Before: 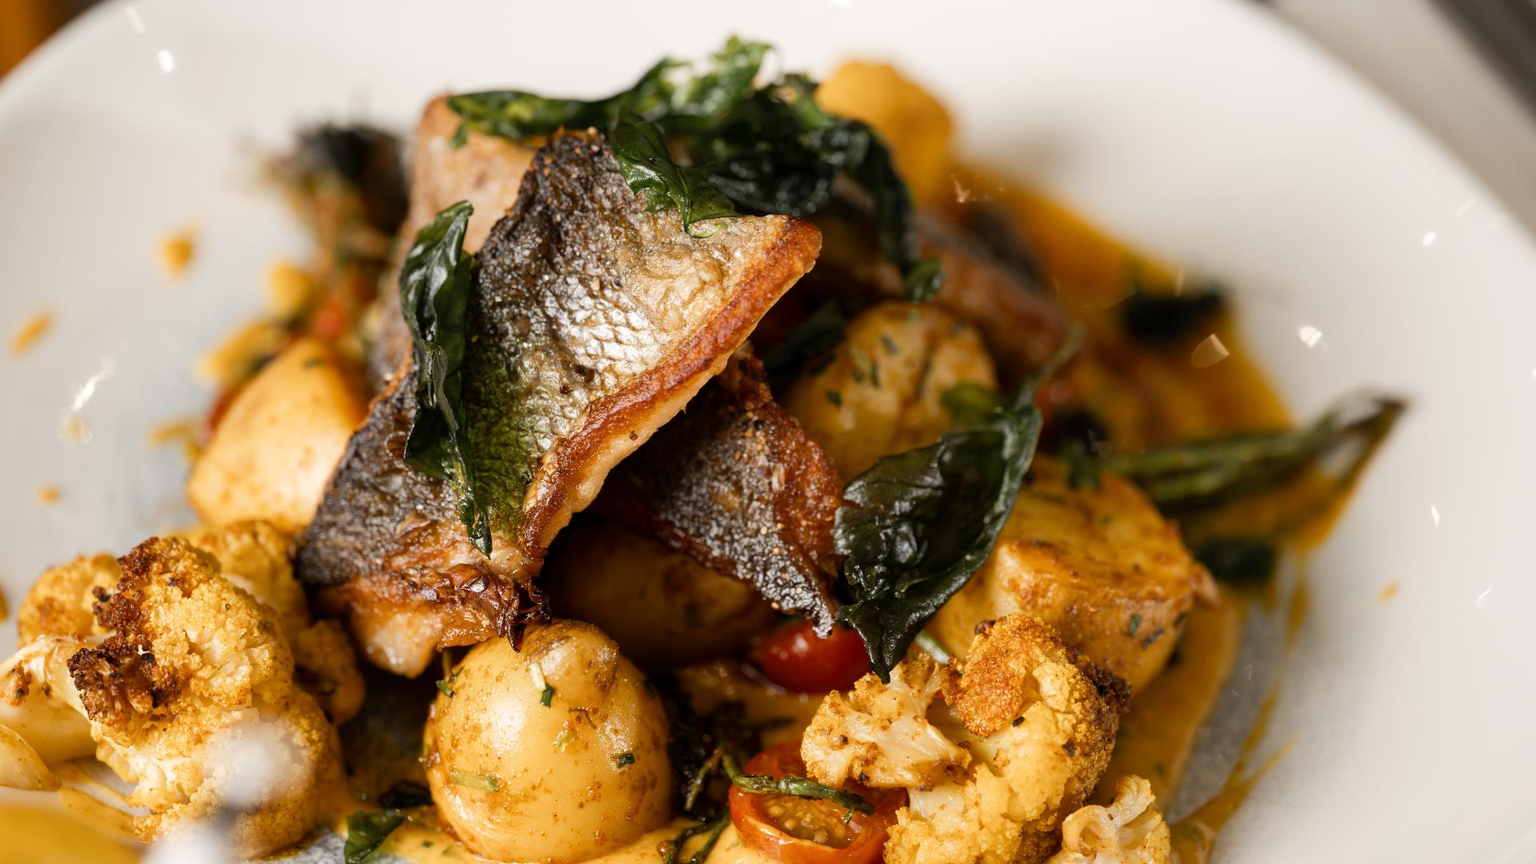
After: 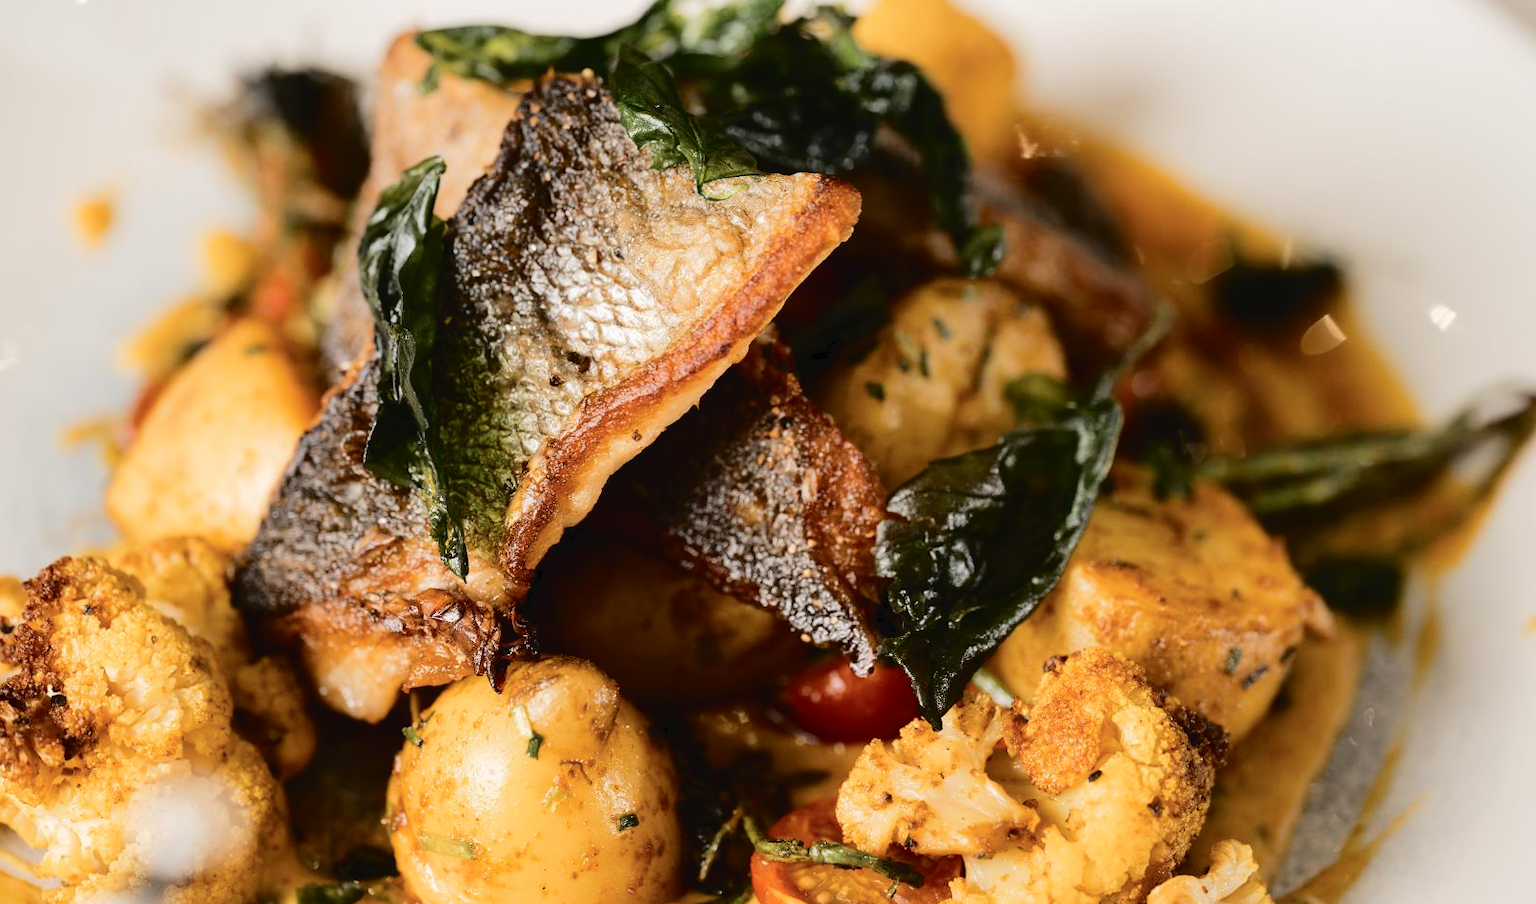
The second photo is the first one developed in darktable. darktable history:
tone curve: curves: ch0 [(0, 0) (0.003, 0.031) (0.011, 0.033) (0.025, 0.038) (0.044, 0.049) (0.069, 0.059) (0.1, 0.071) (0.136, 0.093) (0.177, 0.142) (0.224, 0.204) (0.277, 0.292) (0.335, 0.387) (0.399, 0.484) (0.468, 0.567) (0.543, 0.643) (0.623, 0.712) (0.709, 0.776) (0.801, 0.837) (0.898, 0.903) (1, 1)], color space Lab, independent channels, preserve colors none
crop: left 6.453%, top 8.146%, right 9.529%, bottom 3.806%
